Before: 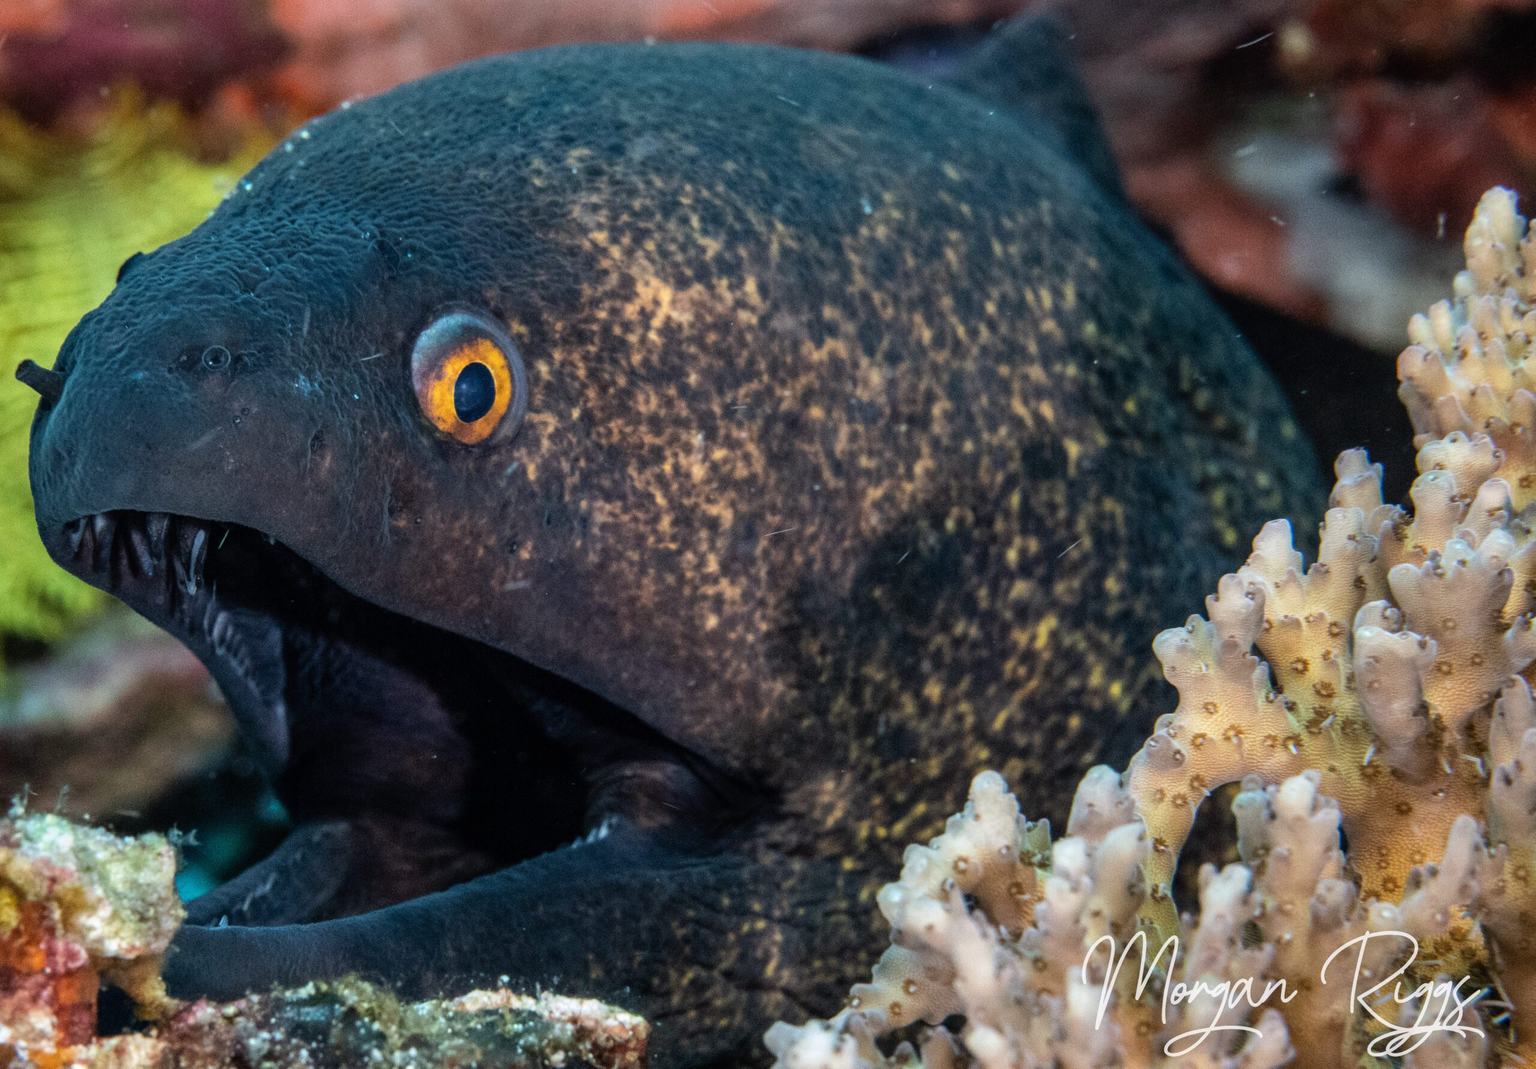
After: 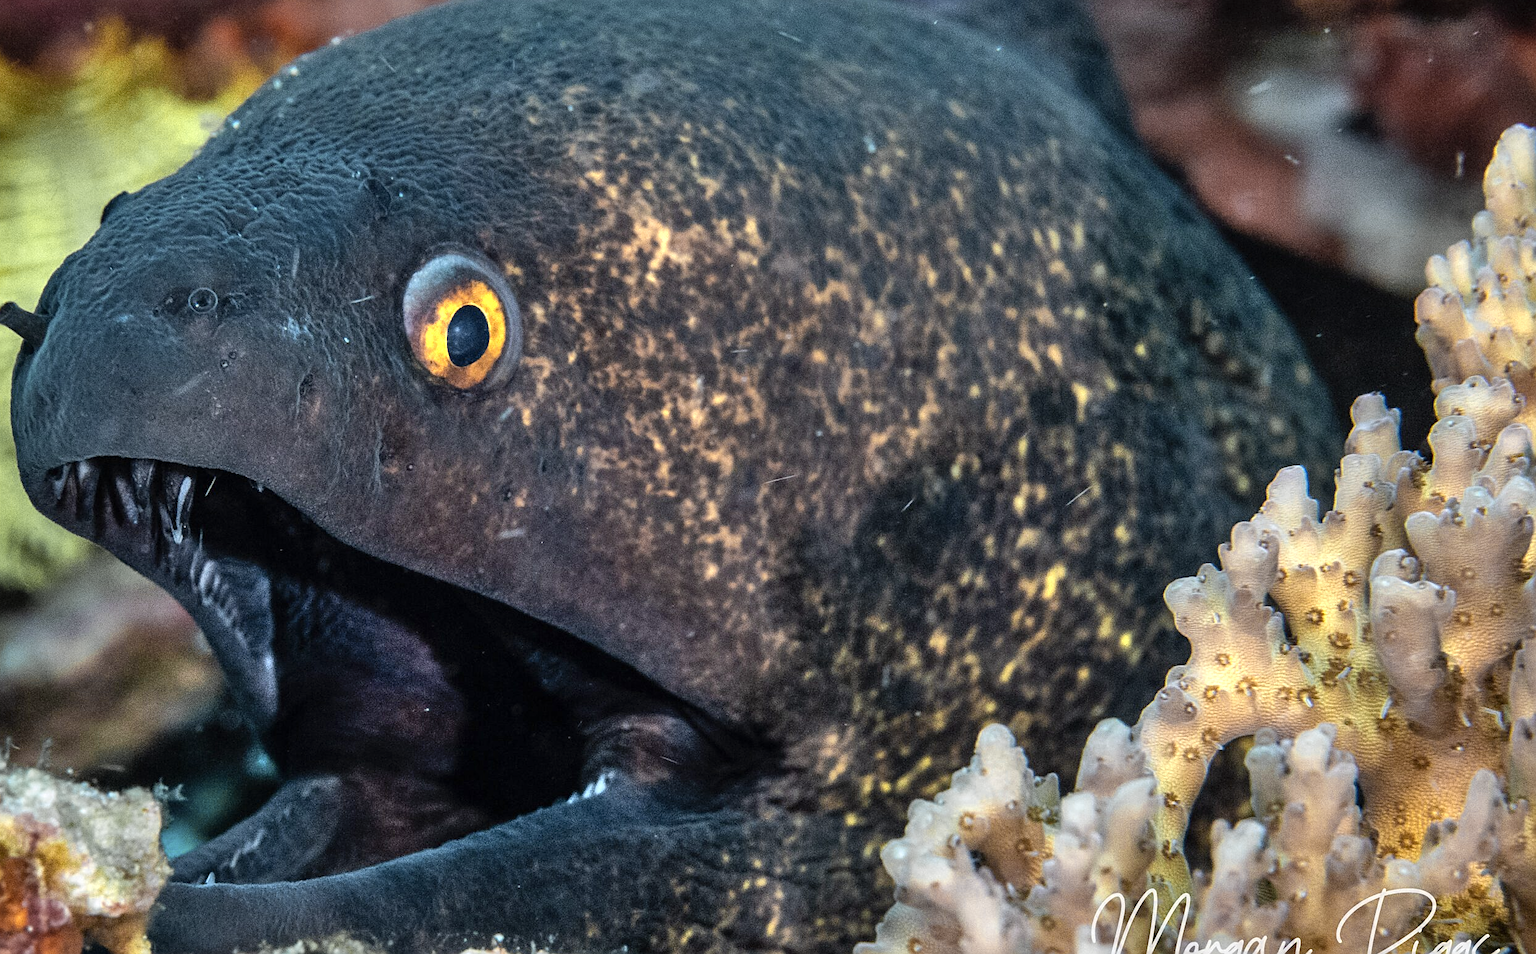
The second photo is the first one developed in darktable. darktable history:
shadows and highlights: soften with gaussian
sharpen: amount 0.49
color zones: curves: ch0 [(0.004, 0.306) (0.107, 0.448) (0.252, 0.656) (0.41, 0.398) (0.595, 0.515) (0.768, 0.628)]; ch1 [(0.07, 0.323) (0.151, 0.452) (0.252, 0.608) (0.346, 0.221) (0.463, 0.189) (0.61, 0.368) (0.735, 0.395) (0.921, 0.412)]; ch2 [(0, 0.476) (0.132, 0.512) (0.243, 0.512) (0.397, 0.48) (0.522, 0.376) (0.634, 0.536) (0.761, 0.46)]
crop: left 1.211%, top 6.154%, right 1.301%, bottom 6.756%
